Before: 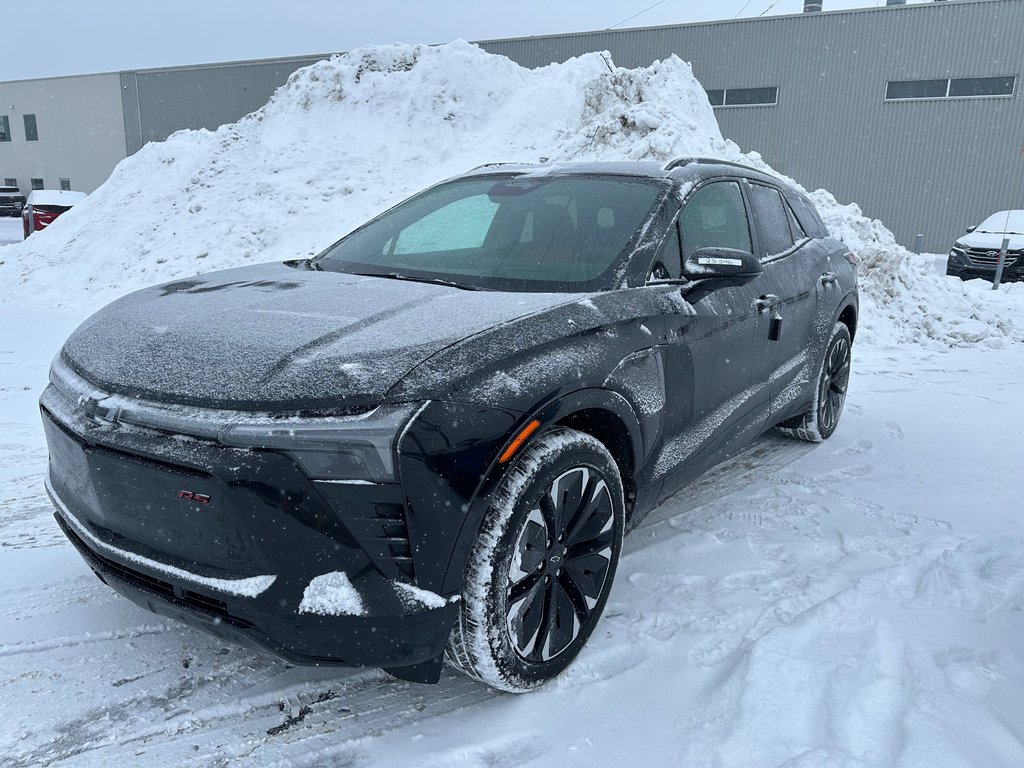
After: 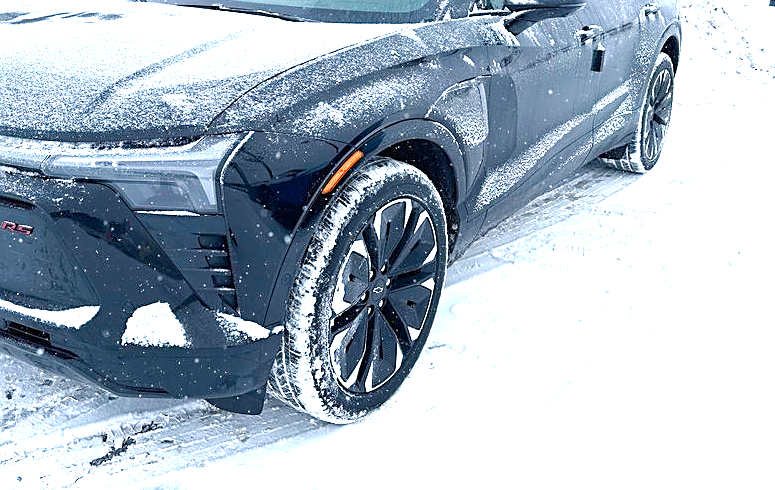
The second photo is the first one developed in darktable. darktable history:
sharpen: on, module defaults
crop and rotate: left 17.299%, top 35.115%, right 7.015%, bottom 1.024%
white balance: red 0.988, blue 1.017
exposure: black level correction 0, exposure 1.3 EV, compensate exposure bias true, compensate highlight preservation false
color balance rgb: perceptual saturation grading › global saturation 20%, perceptual saturation grading › highlights -50%, perceptual saturation grading › shadows 30%, perceptual brilliance grading › global brilliance 10%, perceptual brilliance grading › shadows 15%
